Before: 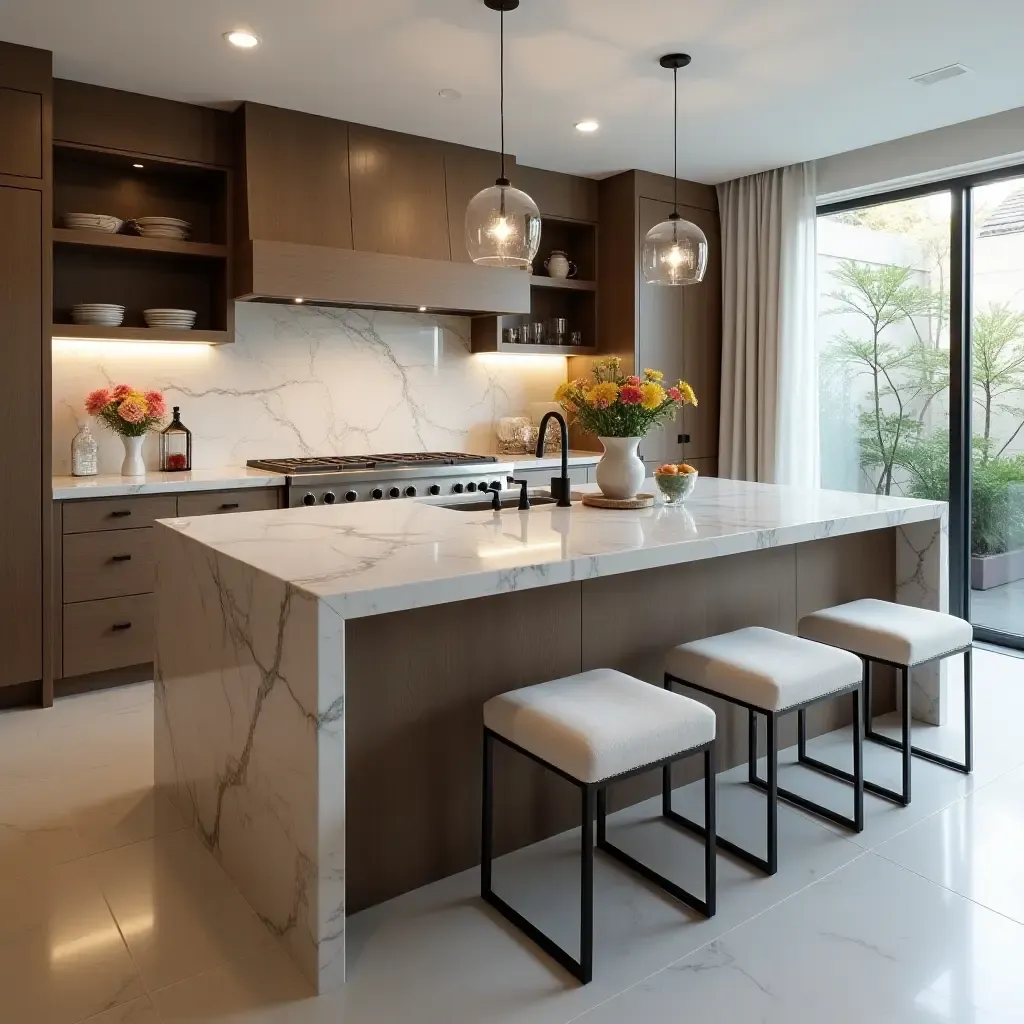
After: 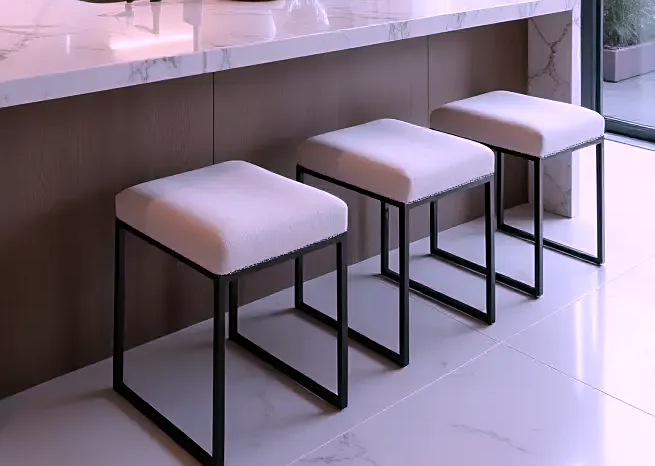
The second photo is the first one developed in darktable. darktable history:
crop and rotate: left 35.966%, top 49.666%, bottom 4.782%
color correction: highlights a* 16.05, highlights b* -20.29
sharpen: amount 0.209
